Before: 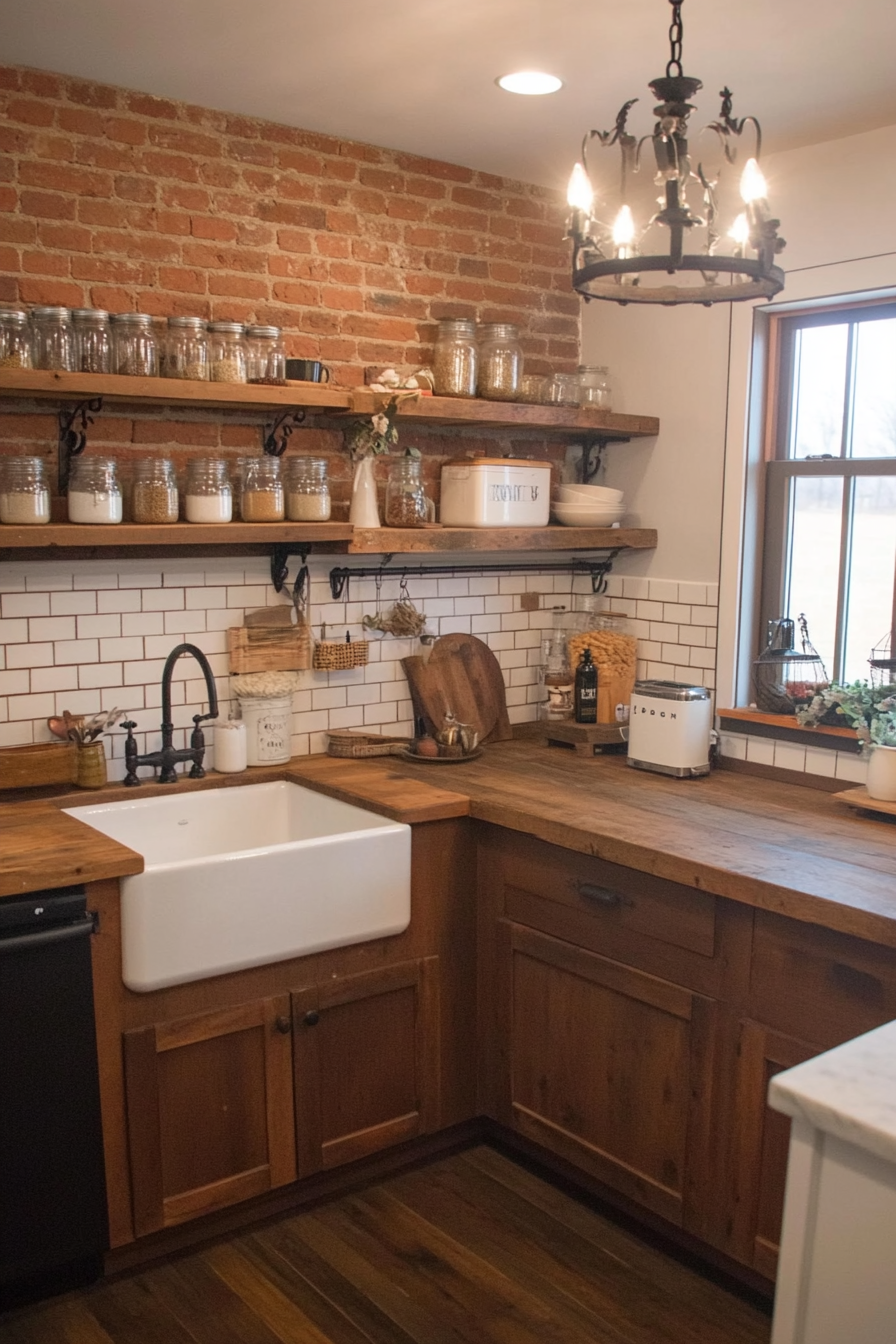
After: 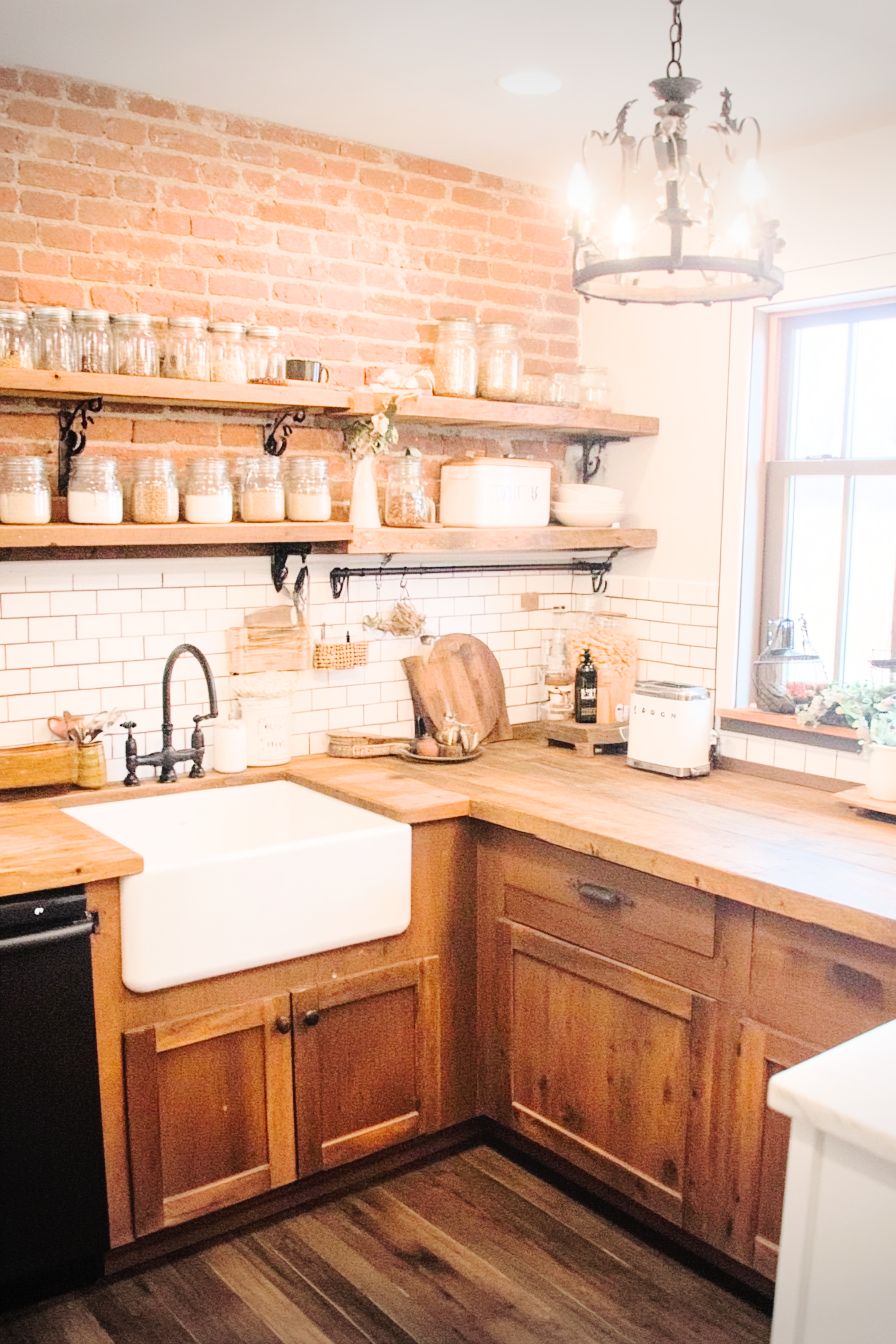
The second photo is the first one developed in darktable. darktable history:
tone curve: curves: ch0 [(0, 0) (0.003, 0.014) (0.011, 0.017) (0.025, 0.023) (0.044, 0.035) (0.069, 0.04) (0.1, 0.062) (0.136, 0.099) (0.177, 0.152) (0.224, 0.214) (0.277, 0.291) (0.335, 0.383) (0.399, 0.487) (0.468, 0.581) (0.543, 0.662) (0.623, 0.738) (0.709, 0.802) (0.801, 0.871) (0.898, 0.936) (1, 1)], preserve colors none
exposure: exposure 2.003 EV, compensate highlight preservation false
vignetting: fall-off start 100%, brightness -0.282, width/height ratio 1.31
filmic rgb: black relative exposure -7.5 EV, white relative exposure 5 EV, hardness 3.31, contrast 1.3, contrast in shadows safe
